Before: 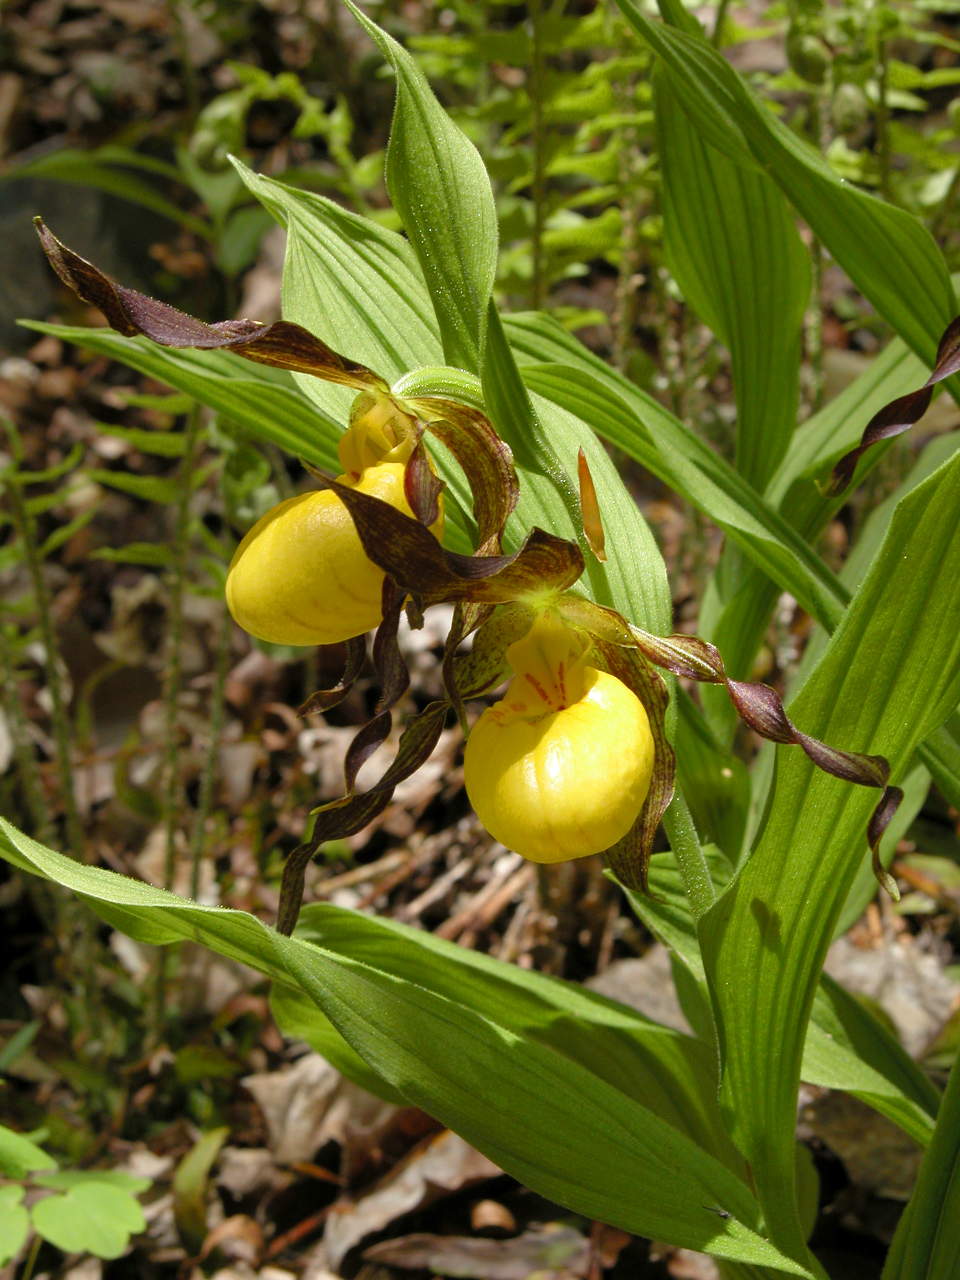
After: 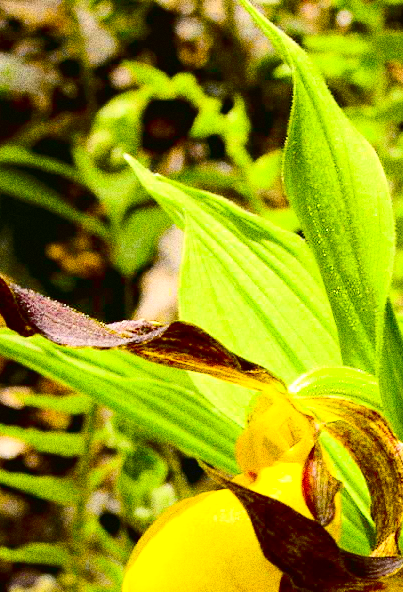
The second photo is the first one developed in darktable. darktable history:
crop and rotate: left 10.817%, top 0.062%, right 47.194%, bottom 53.626%
tone curve: curves: ch0 [(0.003, 0.023) (0.071, 0.052) (0.236, 0.197) (0.466, 0.557) (0.644, 0.748) (0.803, 0.88) (0.994, 0.968)]; ch1 [(0, 0) (0.262, 0.227) (0.417, 0.386) (0.469, 0.467) (0.502, 0.498) (0.528, 0.53) (0.573, 0.57) (0.605, 0.621) (0.644, 0.671) (0.686, 0.728) (0.994, 0.987)]; ch2 [(0, 0) (0.262, 0.188) (0.385, 0.353) (0.427, 0.424) (0.495, 0.493) (0.515, 0.534) (0.547, 0.556) (0.589, 0.613) (0.644, 0.748) (1, 1)], color space Lab, independent channels, preserve colors none
contrast brightness saturation: contrast 0.15, brightness 0.05
exposure: black level correction 0.012, exposure 0.7 EV, compensate exposure bias true, compensate highlight preservation false
grain: coarseness 10.62 ISO, strength 55.56%
